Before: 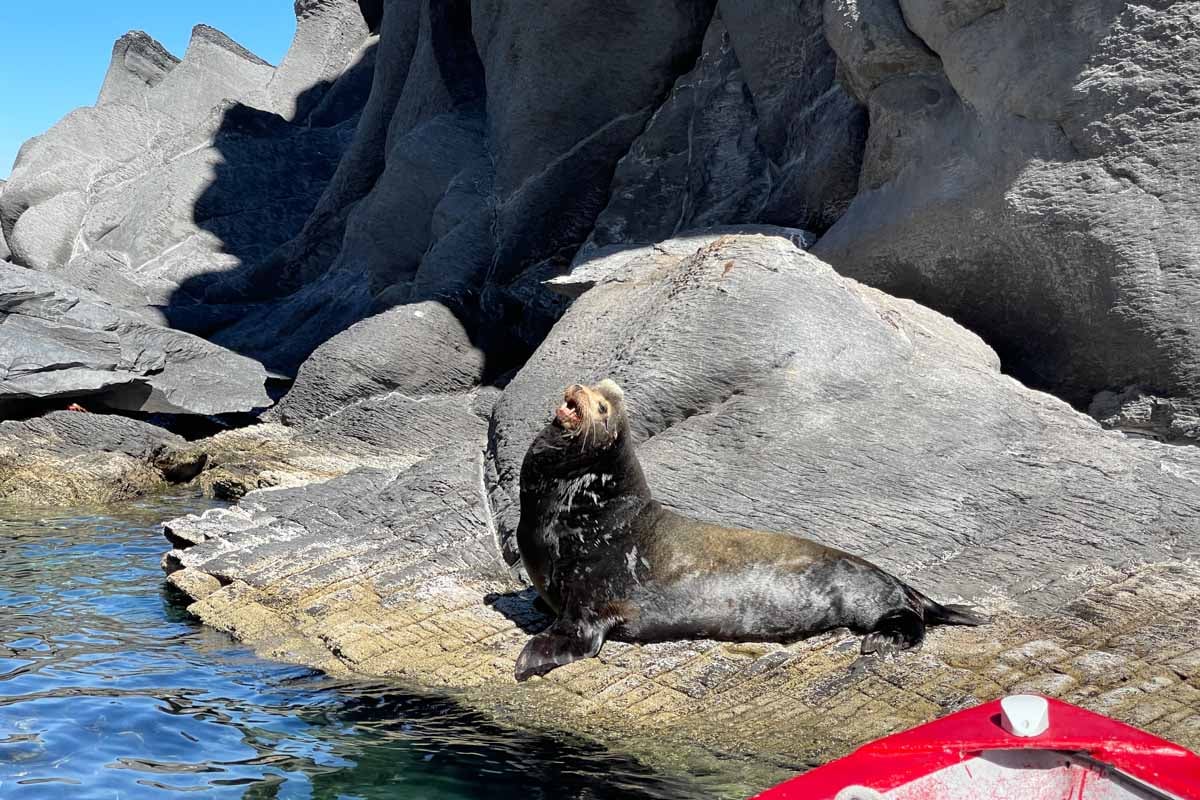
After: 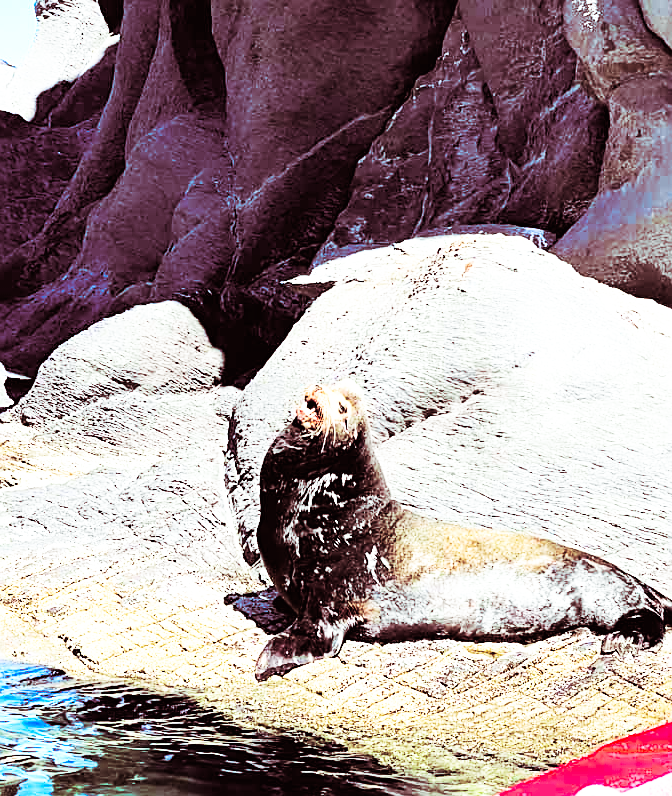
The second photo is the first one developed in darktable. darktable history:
contrast brightness saturation: contrast 0.2, brightness 0.16, saturation 0.22
crop: left 21.674%, right 22.086%
split-toning: highlights › hue 187.2°, highlights › saturation 0.83, balance -68.05, compress 56.43%
base curve: curves: ch0 [(0, 0) (0.007, 0.004) (0.027, 0.03) (0.046, 0.07) (0.207, 0.54) (0.442, 0.872) (0.673, 0.972) (1, 1)], preserve colors none
sharpen: on, module defaults
white balance: red 0.978, blue 0.999
color balance: input saturation 80.07%
color balance rgb: perceptual saturation grading › global saturation 25%, perceptual saturation grading › highlights -50%, perceptual saturation grading › shadows 30%, perceptual brilliance grading › global brilliance 12%, global vibrance 20%
